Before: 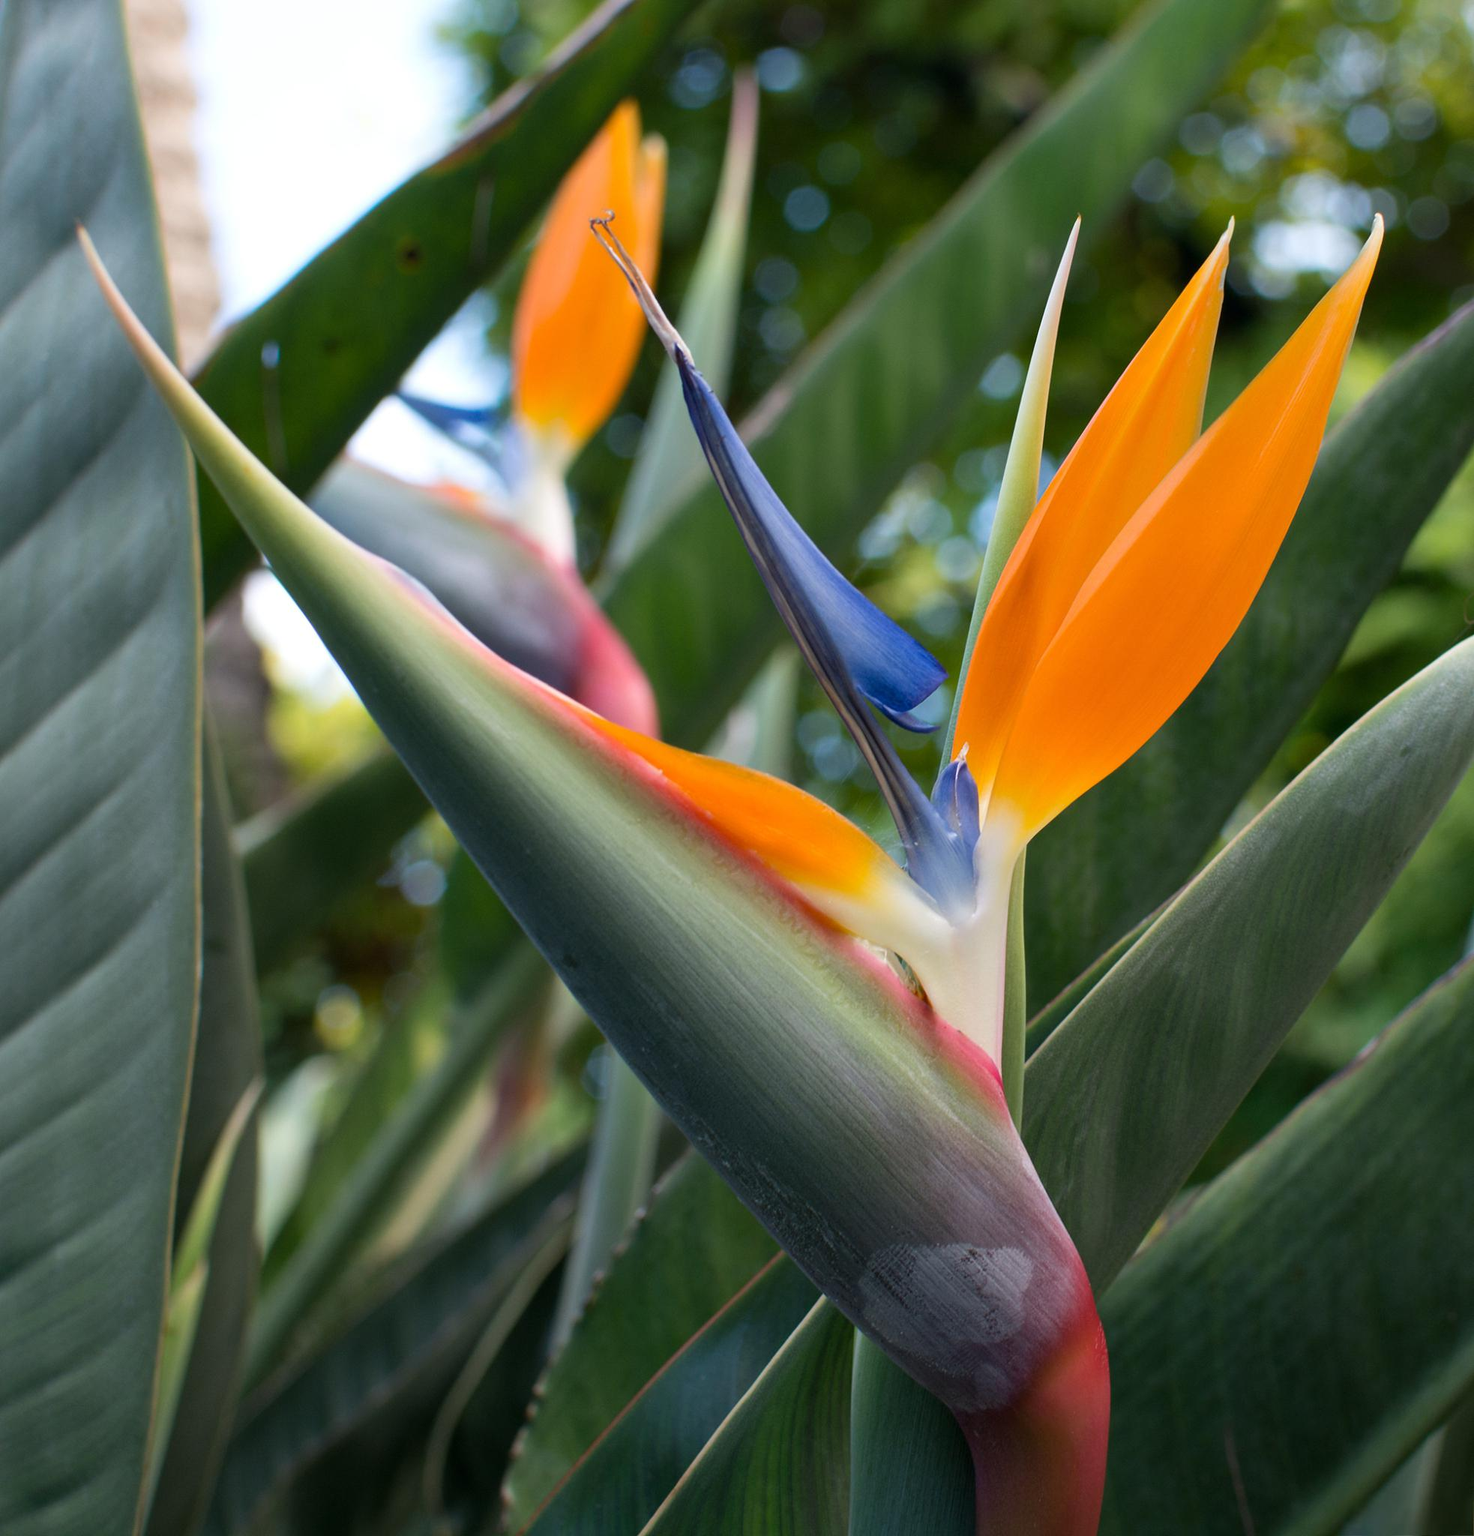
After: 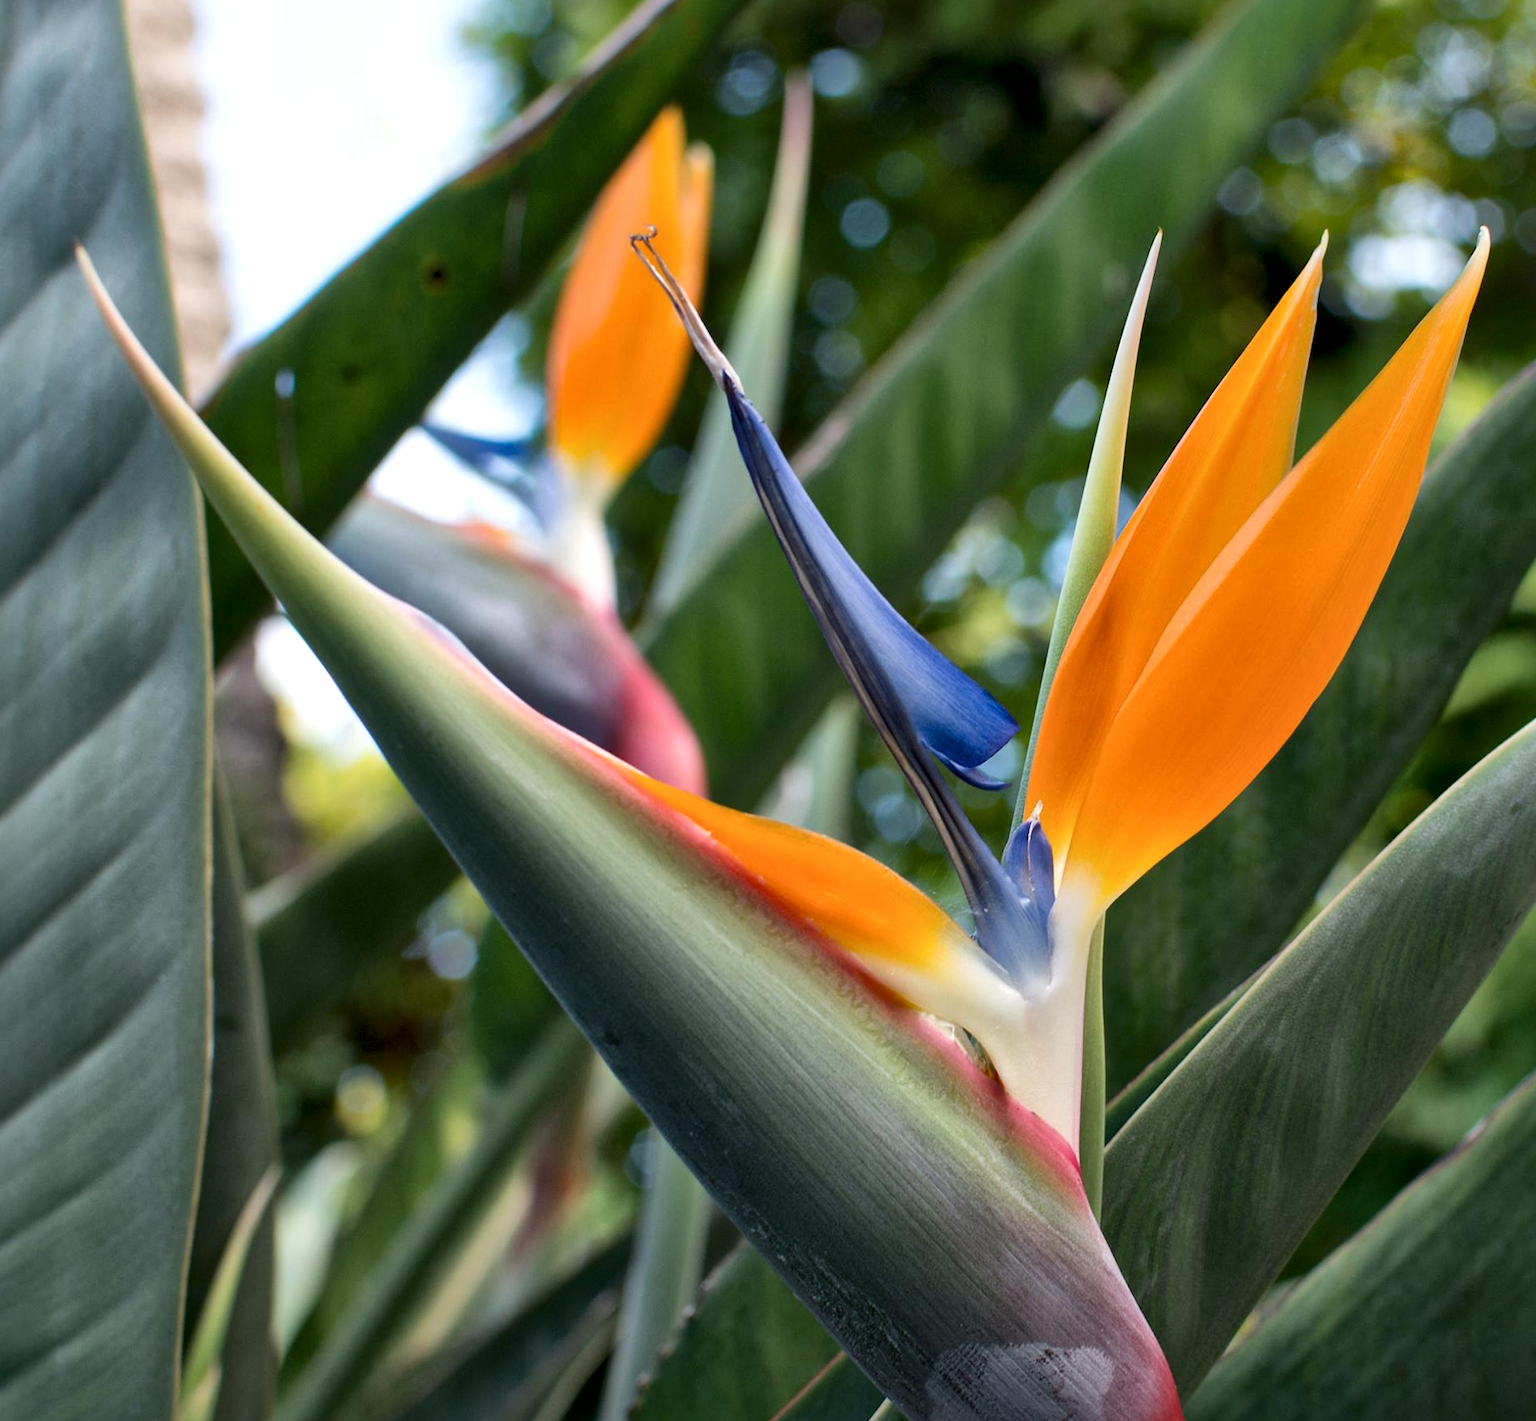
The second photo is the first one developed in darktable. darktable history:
local contrast: mode bilateral grid, contrast 20, coarseness 50, detail 161%, midtone range 0.2
crop and rotate: angle 0.2°, left 0.275%, right 3.127%, bottom 14.18%
